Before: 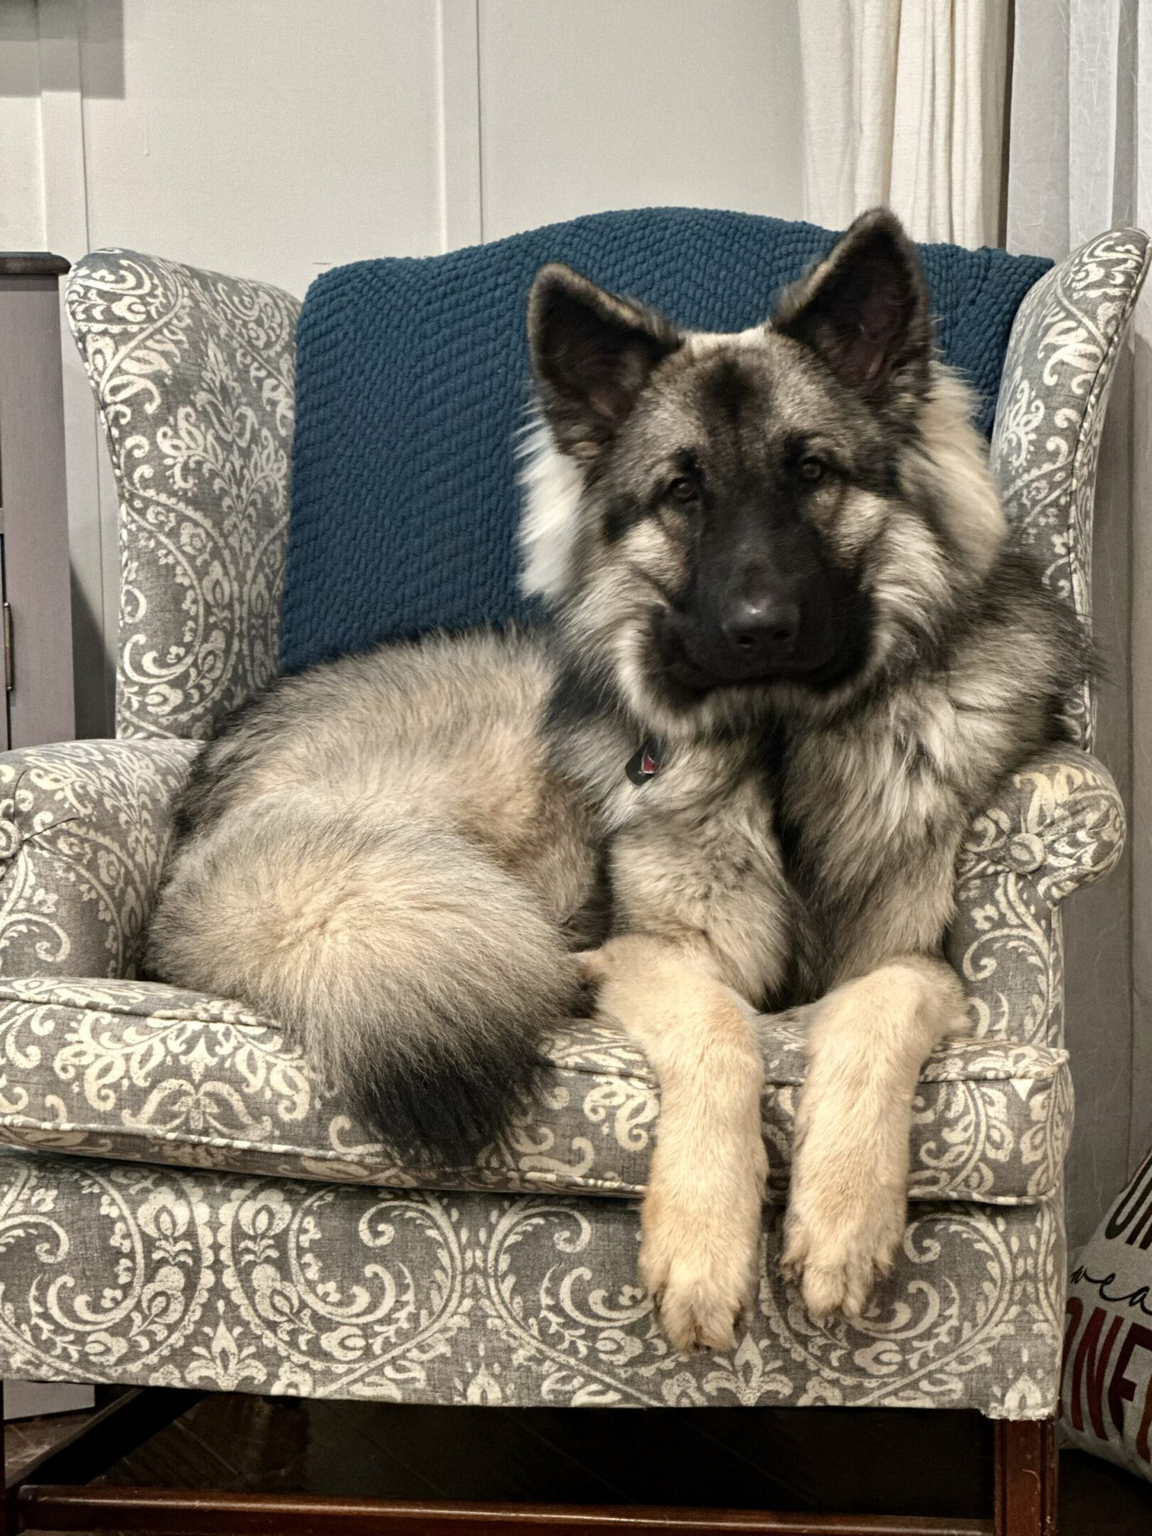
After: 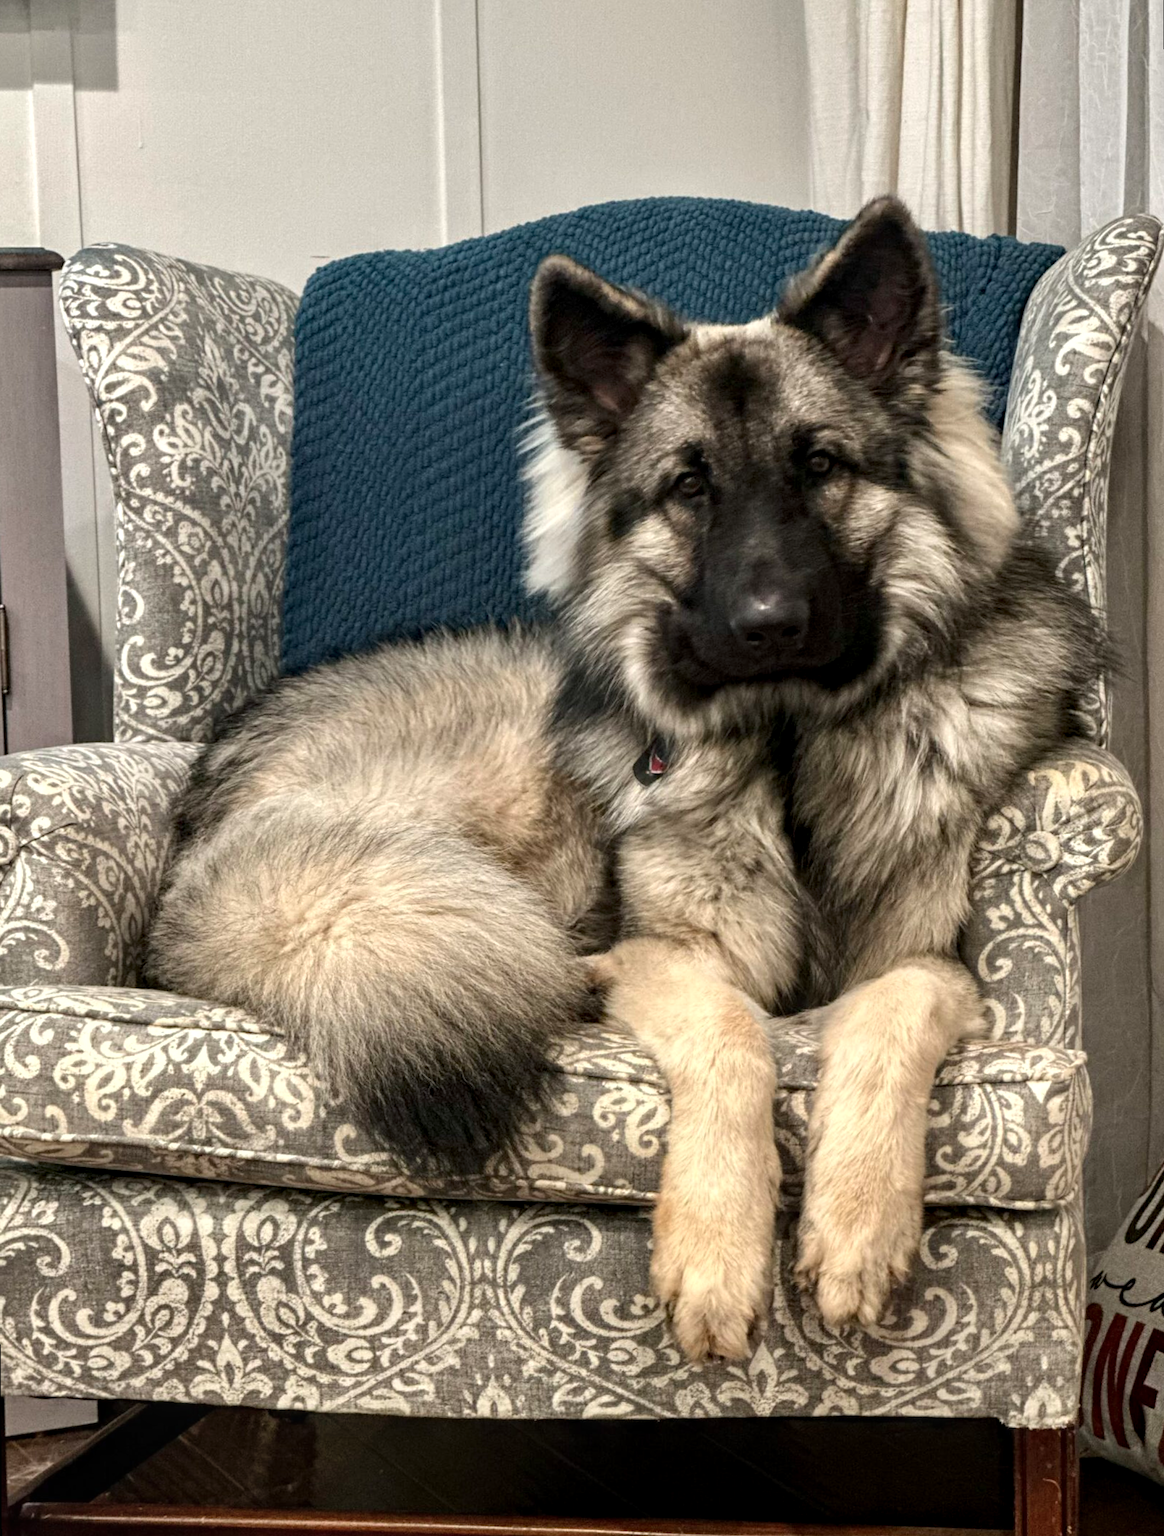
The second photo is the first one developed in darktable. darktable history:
local contrast: detail 130%
rotate and perspective: rotation -0.45°, automatic cropping original format, crop left 0.008, crop right 0.992, crop top 0.012, crop bottom 0.988
